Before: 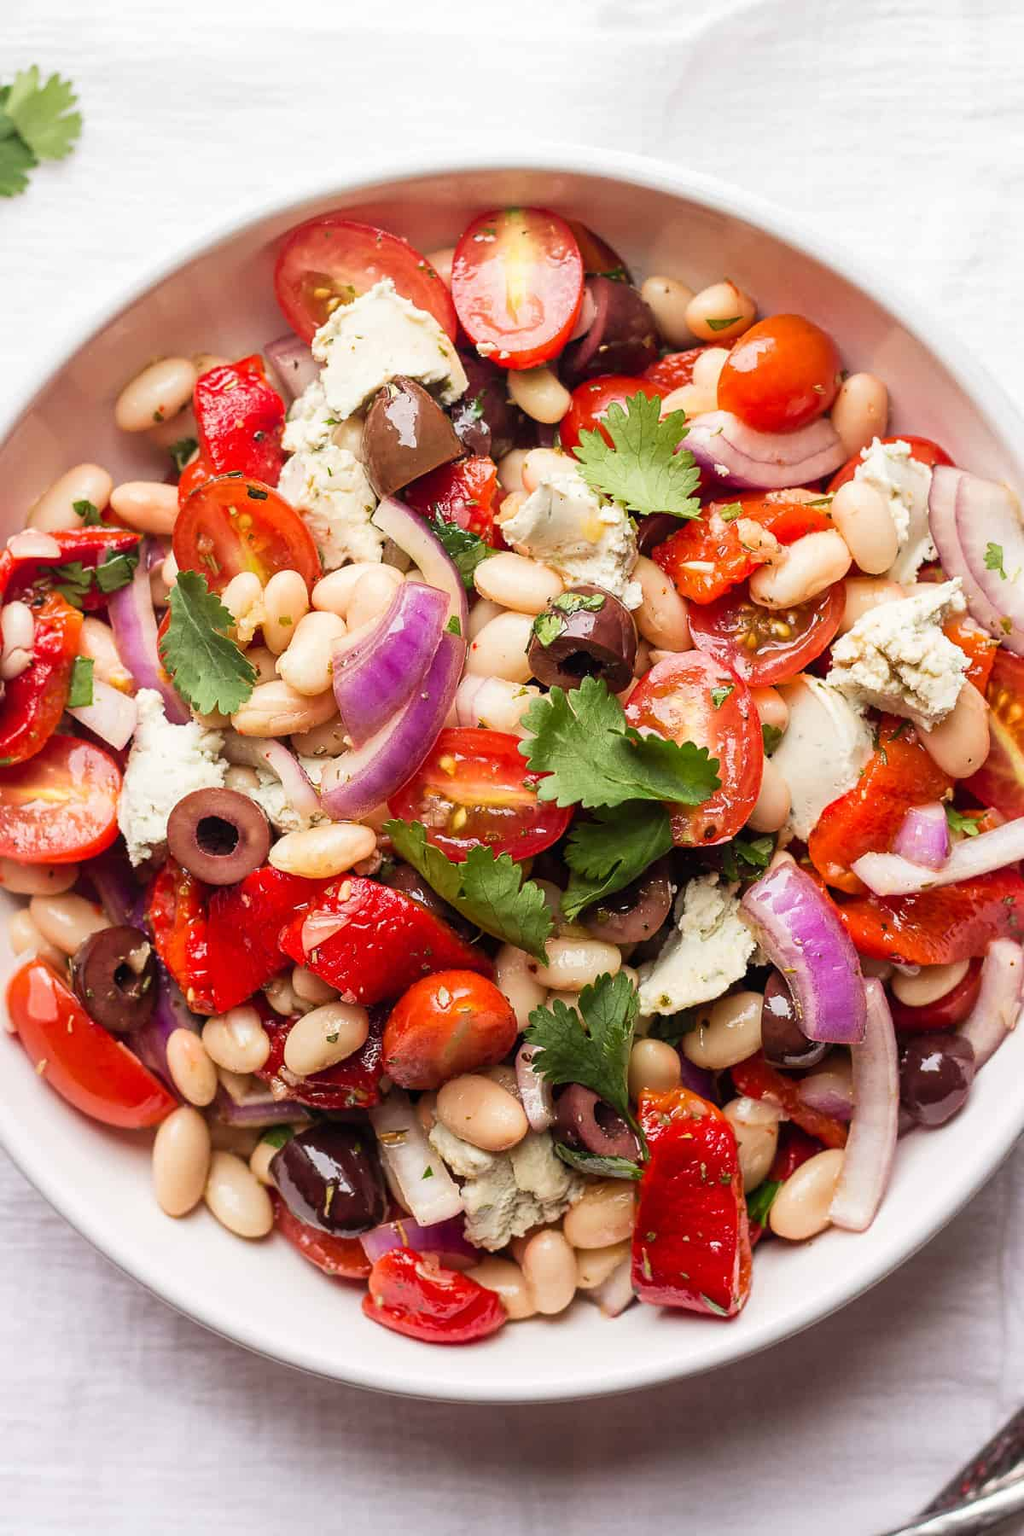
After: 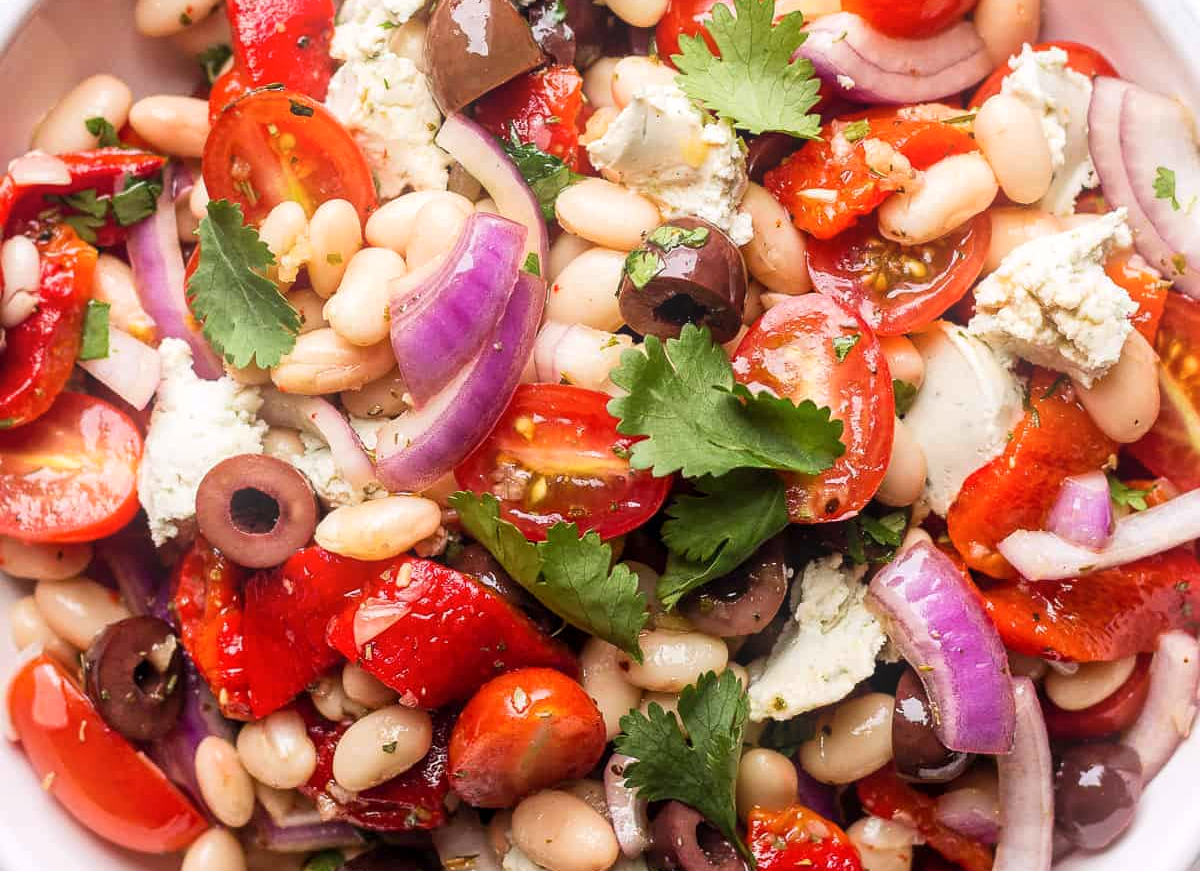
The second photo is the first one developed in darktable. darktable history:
crop and rotate: top 26.056%, bottom 25.543%
local contrast: highlights 100%, shadows 100%, detail 120%, midtone range 0.2
bloom: size 15%, threshold 97%, strength 7%
exposure: compensate highlight preservation false
white balance: red 1.004, blue 1.024
